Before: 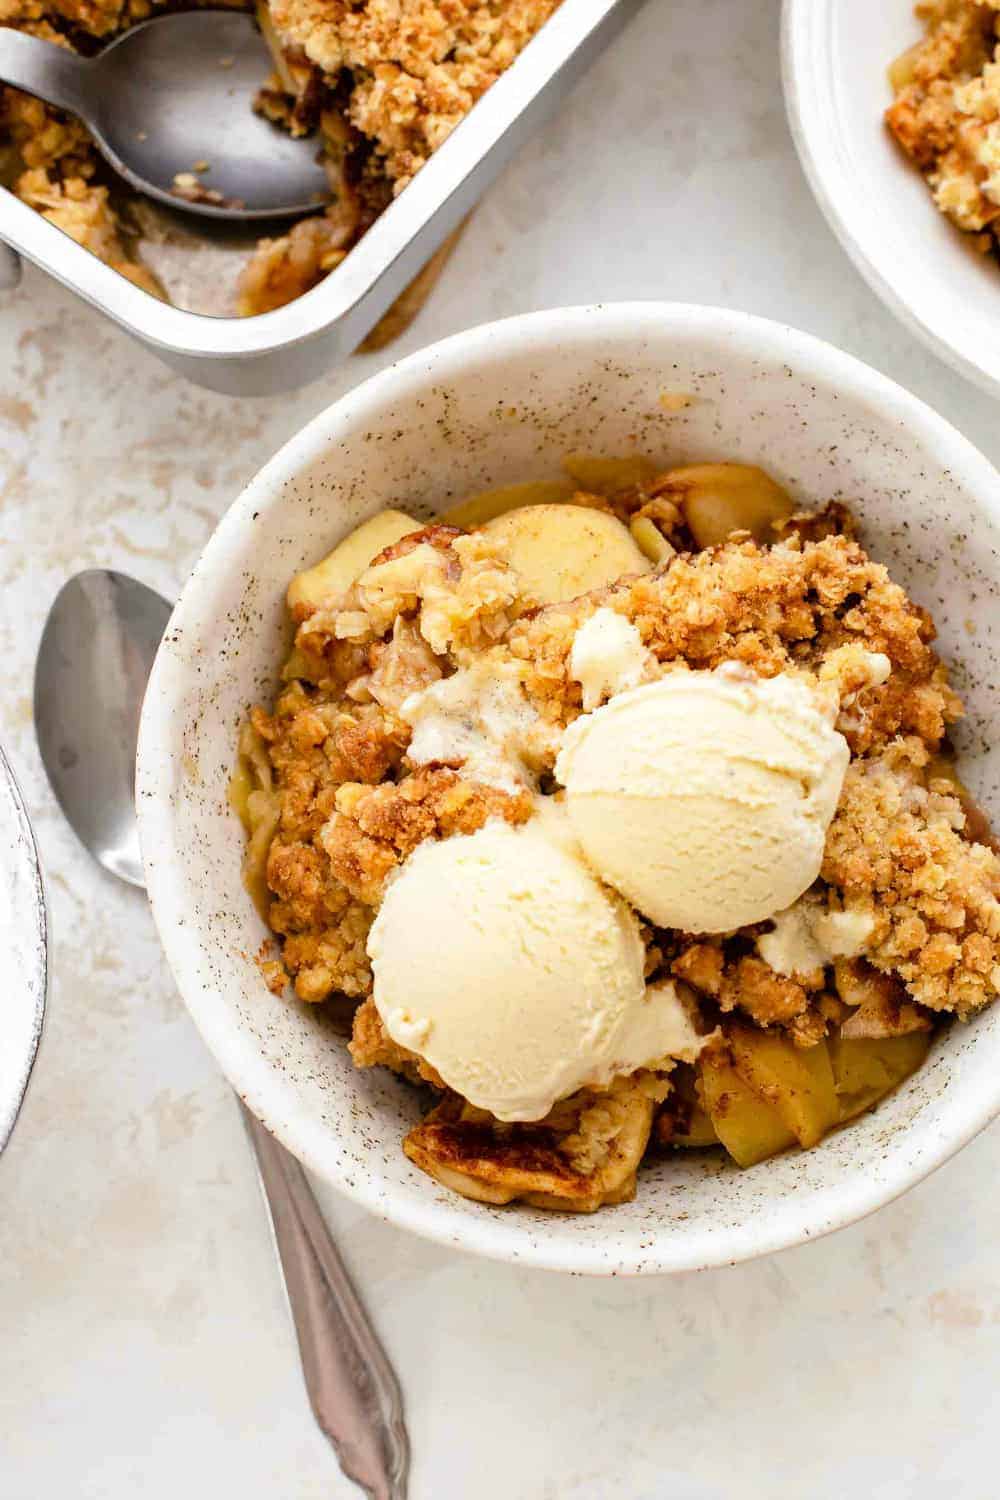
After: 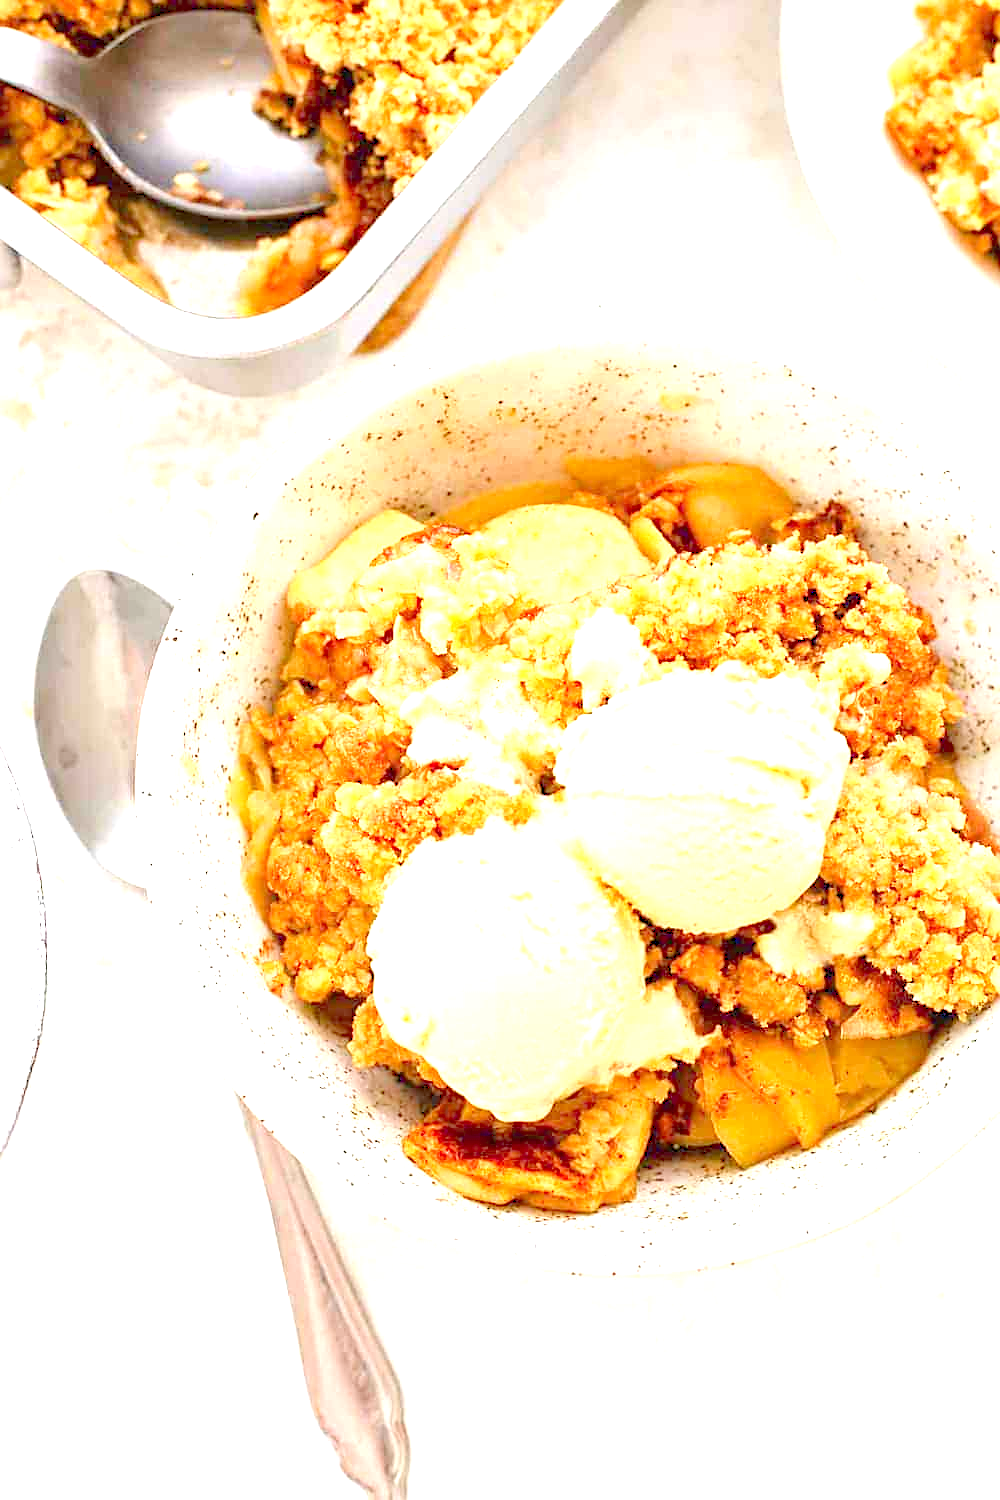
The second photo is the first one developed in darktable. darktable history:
exposure: black level correction 0, exposure 1.199 EV, compensate exposure bias true, compensate highlight preservation false
levels: levels [0, 0.397, 0.955]
sharpen: on, module defaults
